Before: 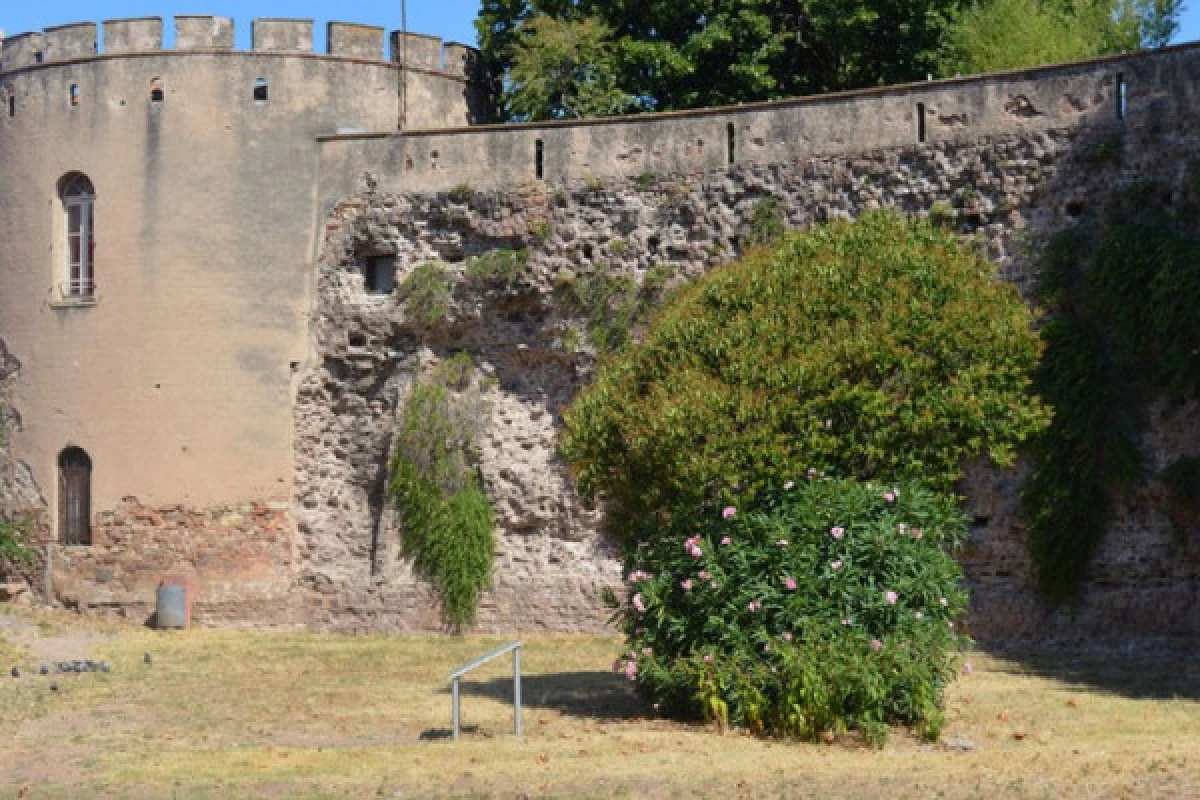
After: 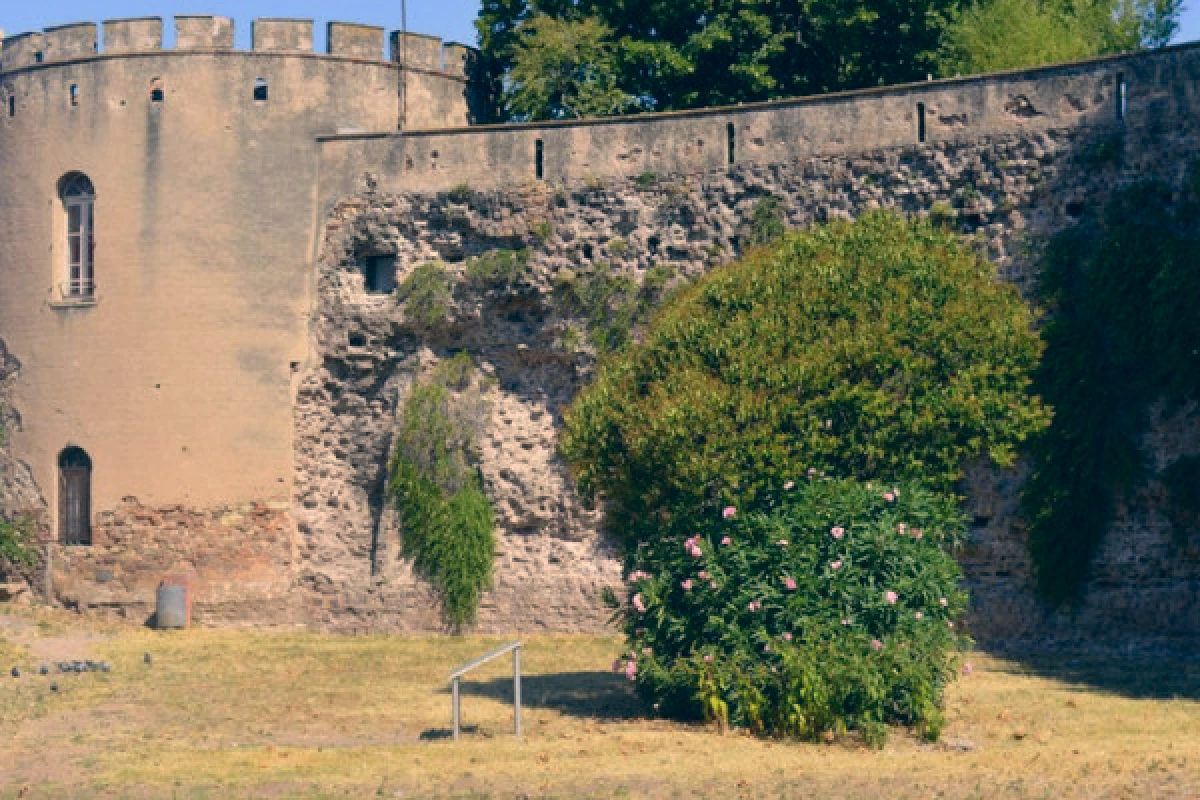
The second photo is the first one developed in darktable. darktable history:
color correction: highlights a* 10.31, highlights b* 14.28, shadows a* -10.19, shadows b* -14.99
